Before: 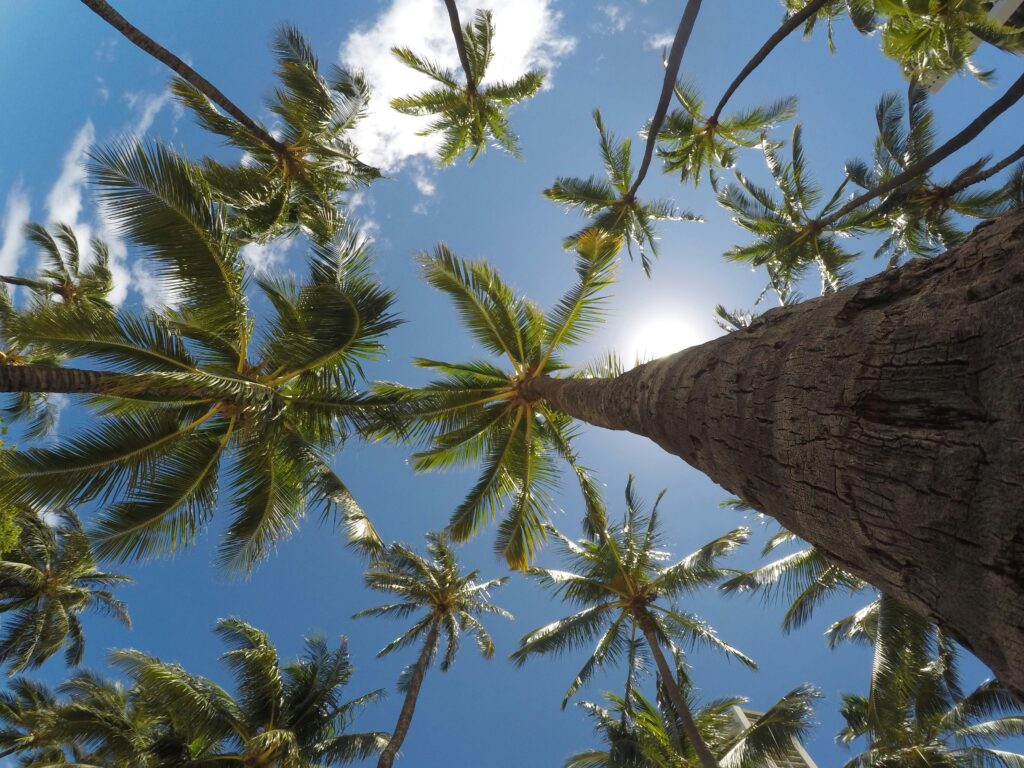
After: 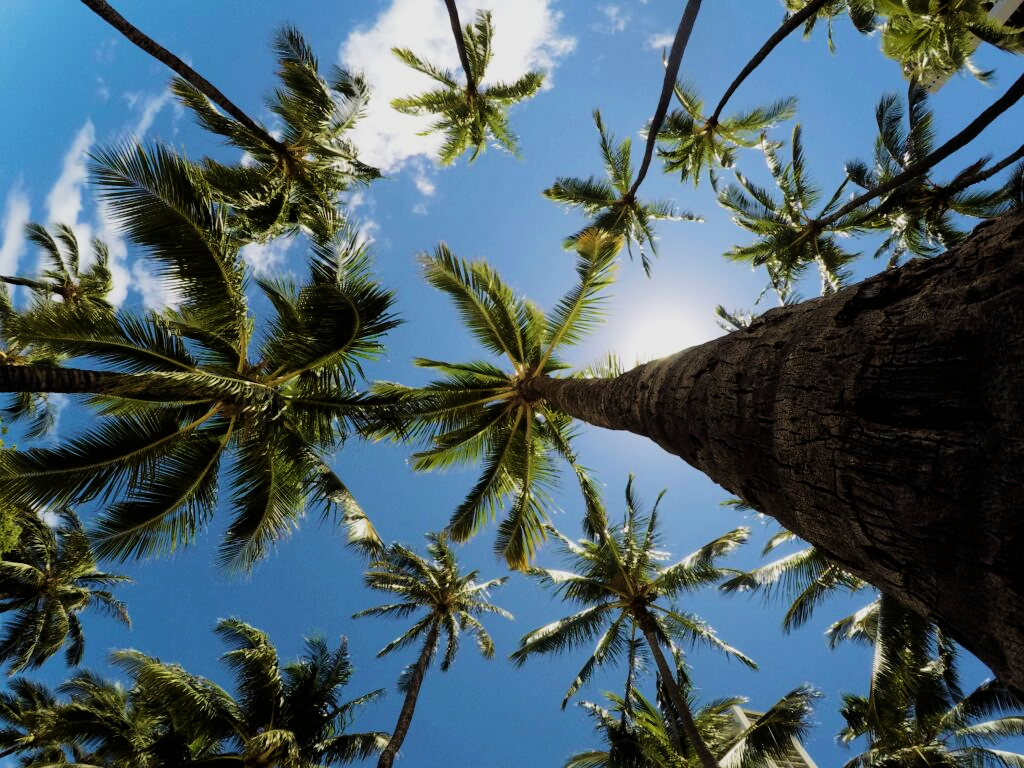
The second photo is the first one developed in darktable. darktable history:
filmic rgb: black relative exposure -5.11 EV, white relative exposure 3.98 EV, hardness 2.89, contrast 1.39, highlights saturation mix -31.13%
velvia: strength 44.77%
